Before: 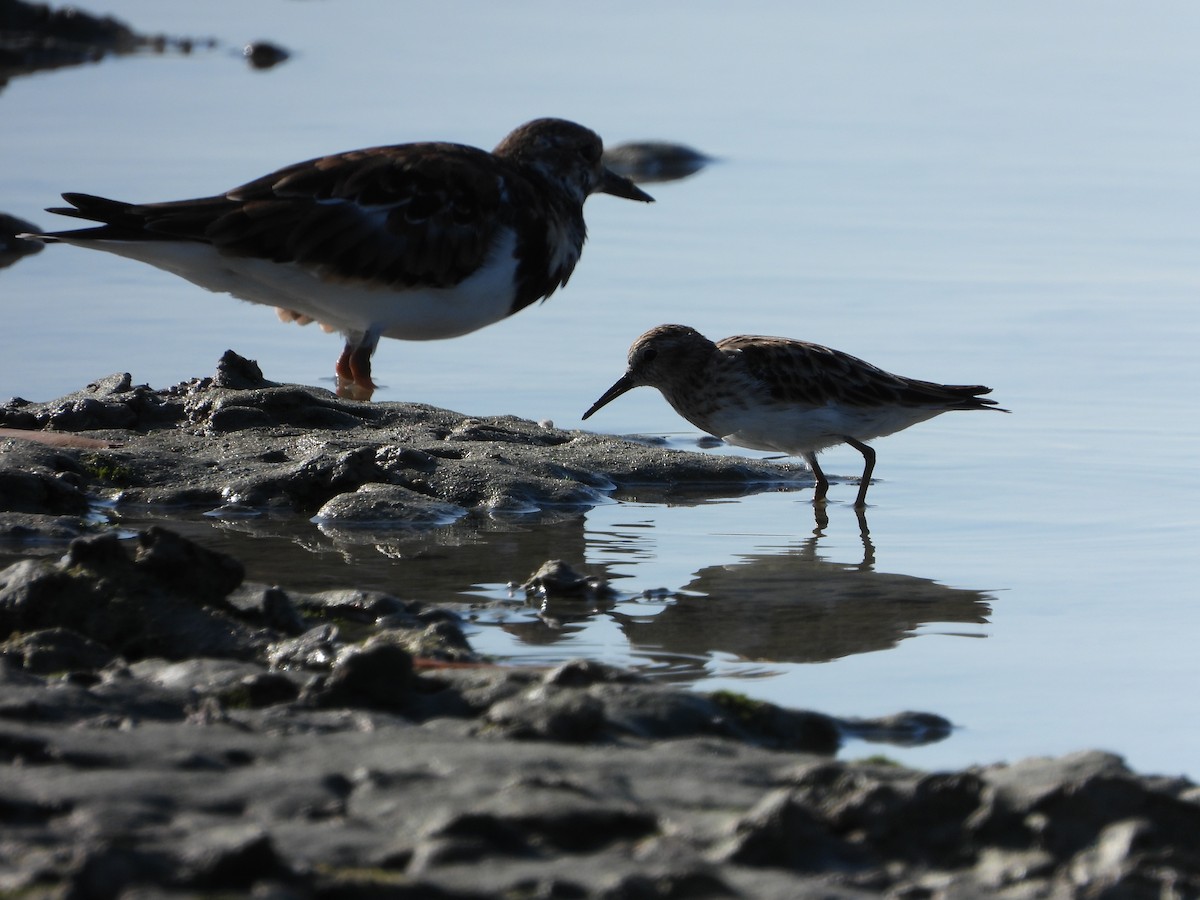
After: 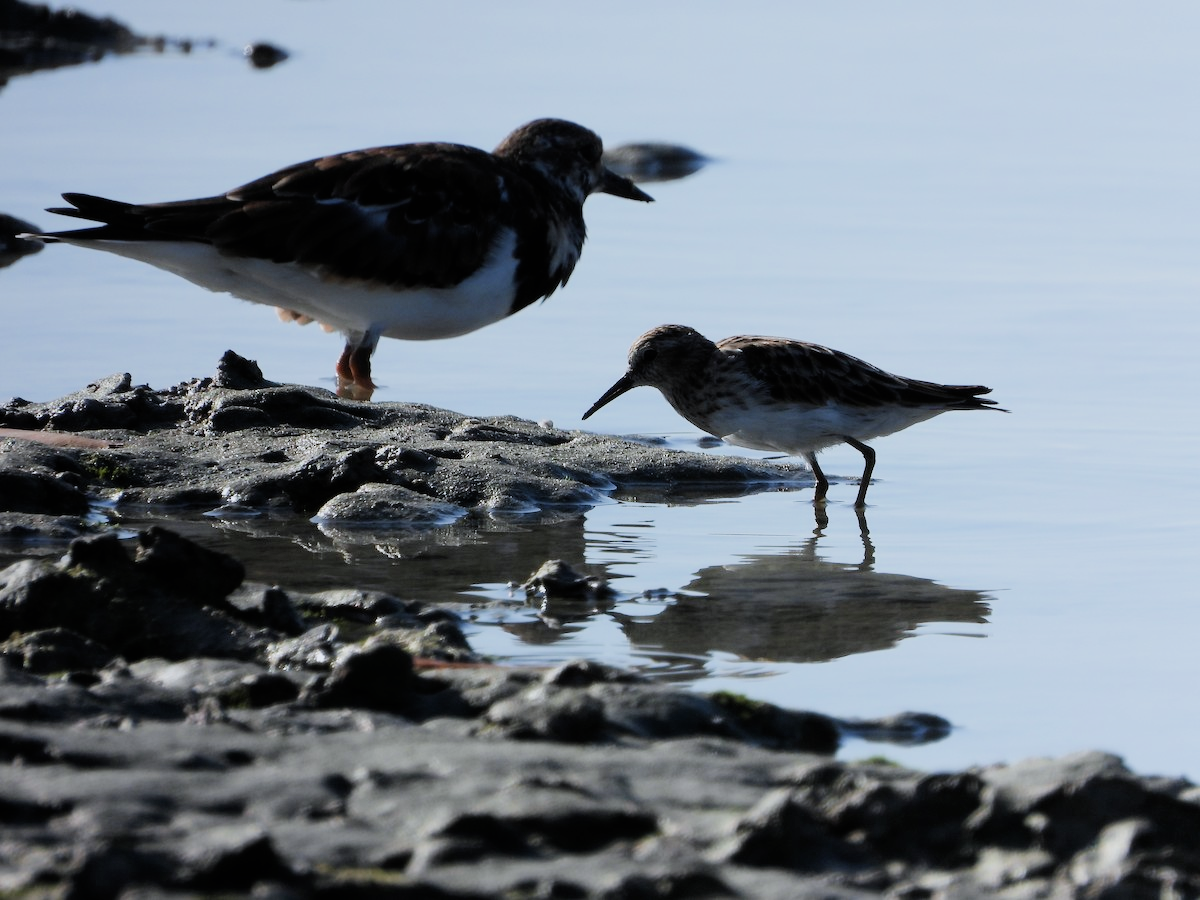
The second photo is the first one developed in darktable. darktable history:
exposure: exposure 0.7 EV, compensate highlight preservation false
white balance: red 0.974, blue 1.044
filmic rgb: black relative exposure -7.65 EV, white relative exposure 4.56 EV, hardness 3.61, contrast 1.05
